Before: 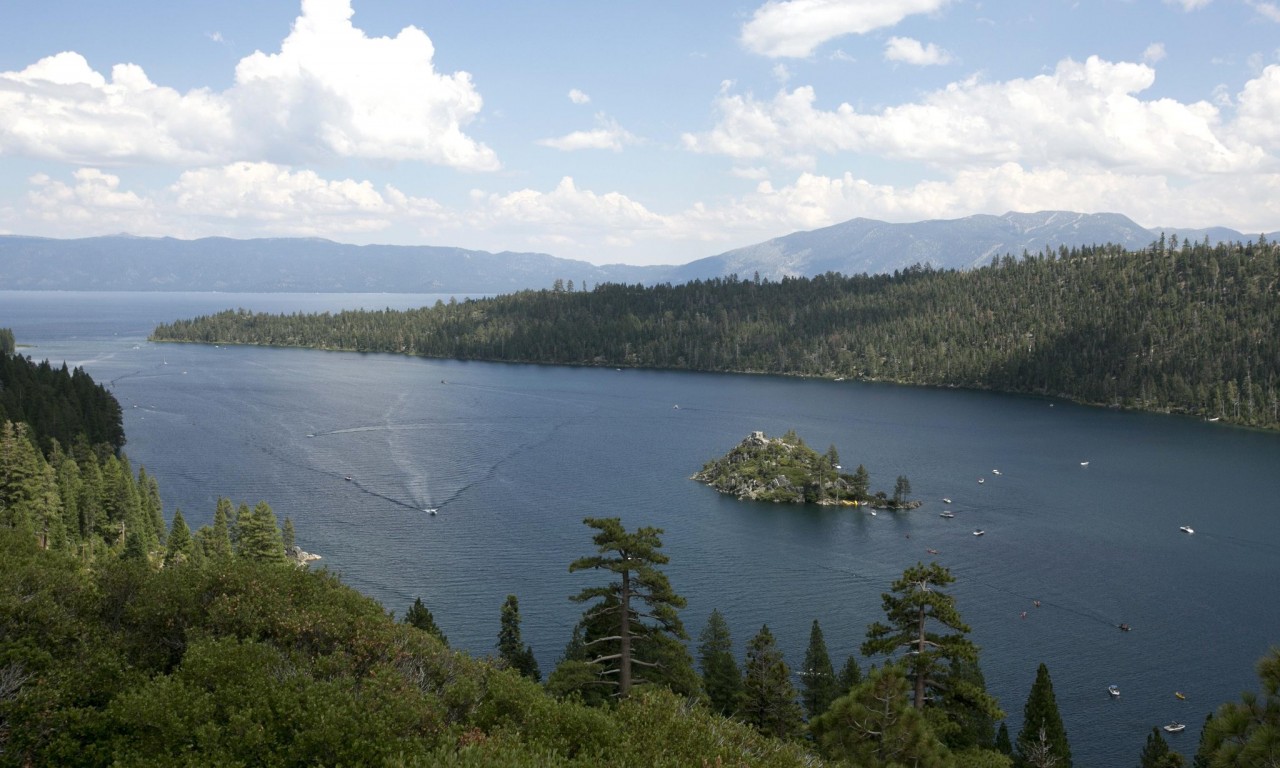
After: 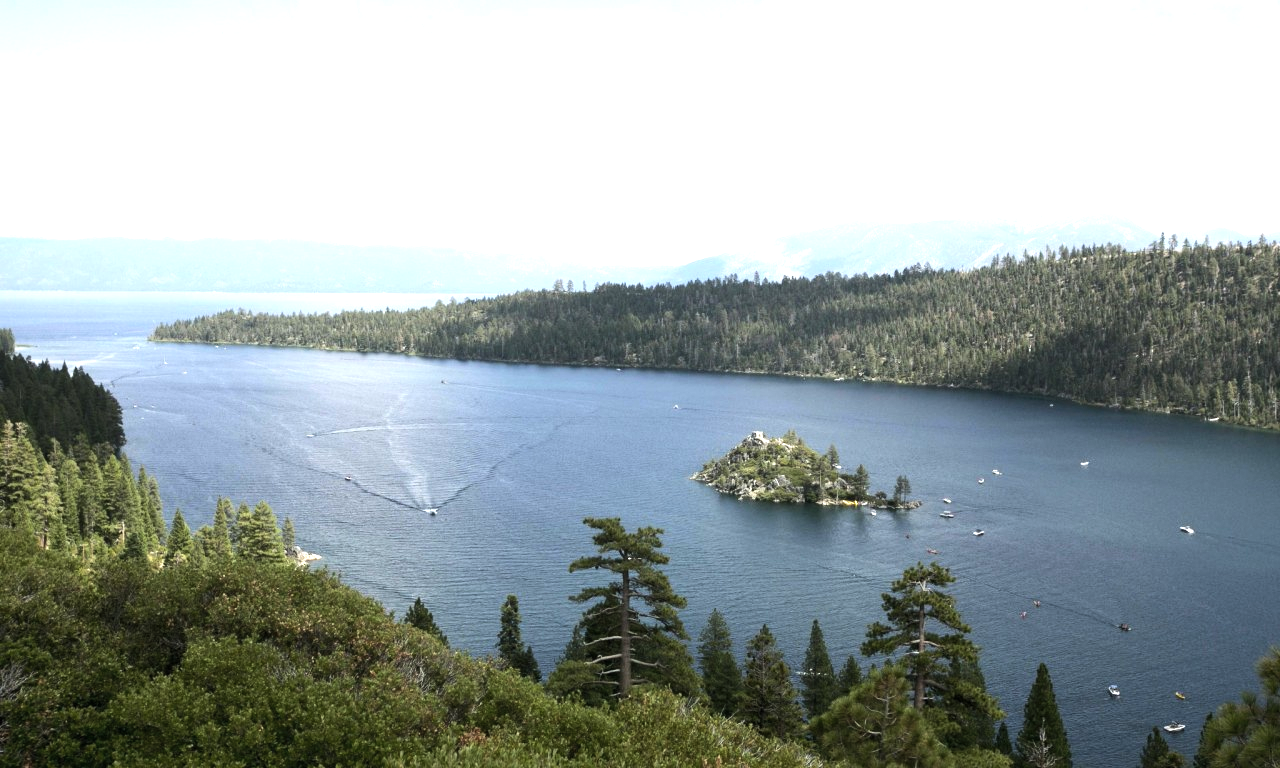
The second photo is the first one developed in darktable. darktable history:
exposure: exposure 0.722 EV, compensate highlight preservation false
tone equalizer: -8 EV -0.75 EV, -7 EV -0.7 EV, -6 EV -0.6 EV, -5 EV -0.4 EV, -3 EV 0.4 EV, -2 EV 0.6 EV, -1 EV 0.7 EV, +0 EV 0.75 EV, edges refinement/feathering 500, mask exposure compensation -1.57 EV, preserve details no
contrast brightness saturation: contrast 0.05, brightness 0.06, saturation 0.01
